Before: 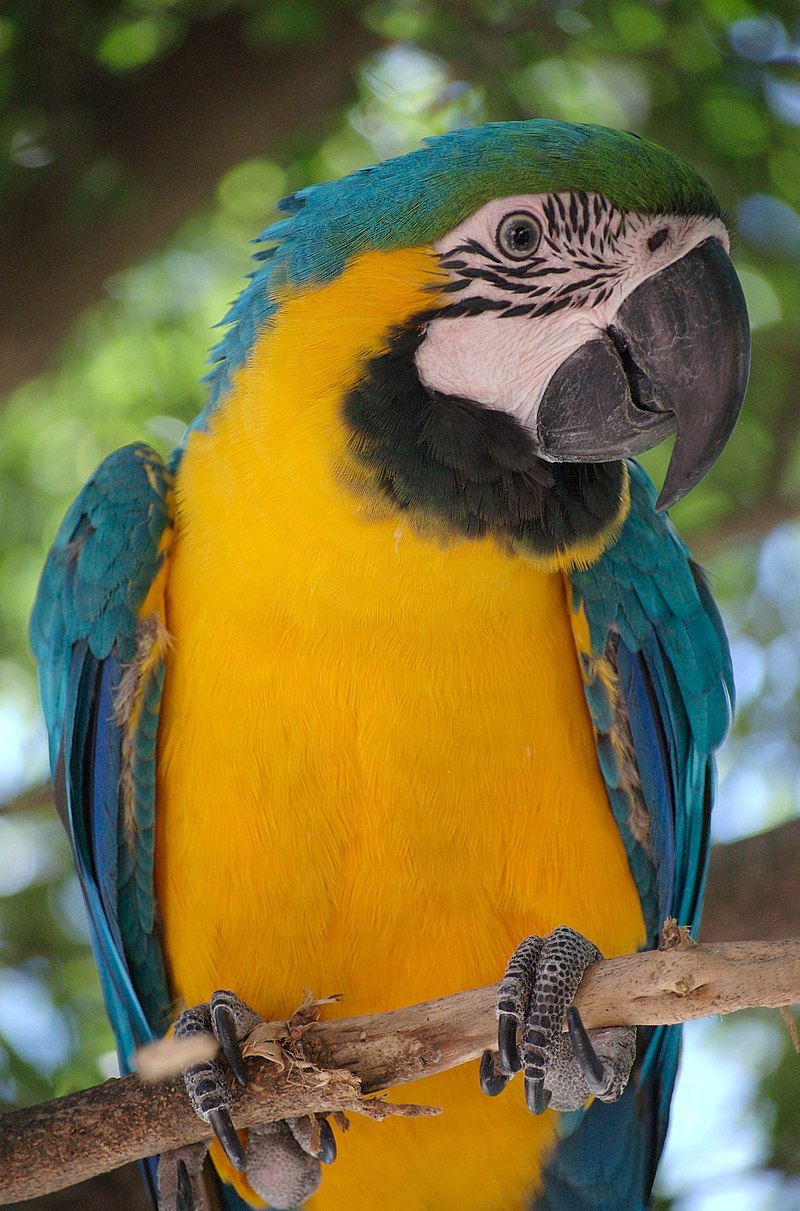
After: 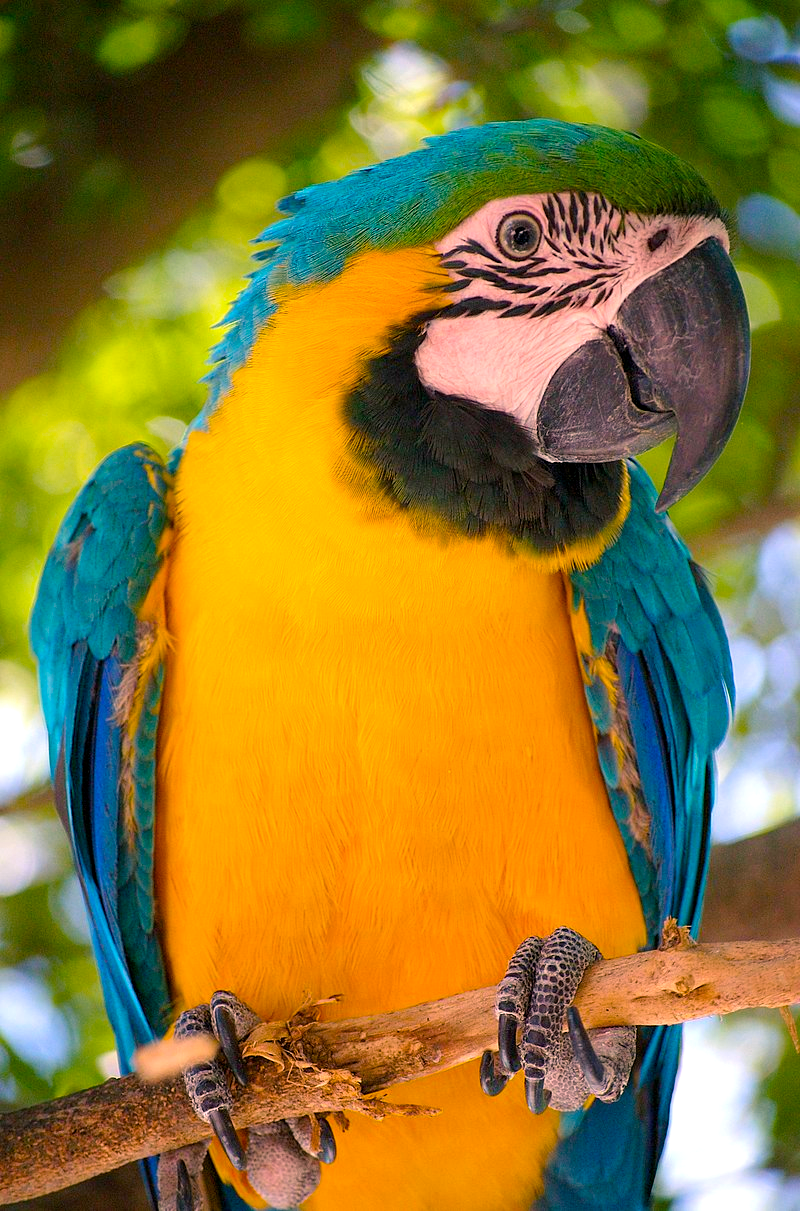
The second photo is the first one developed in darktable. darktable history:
exposure: black level correction 0.001, exposure 0.498 EV, compensate exposure bias true, compensate highlight preservation false
color balance rgb: highlights gain › chroma 4.64%, highlights gain › hue 33.24°, perceptual saturation grading › global saturation 25.254%, global vibrance 44.958%
